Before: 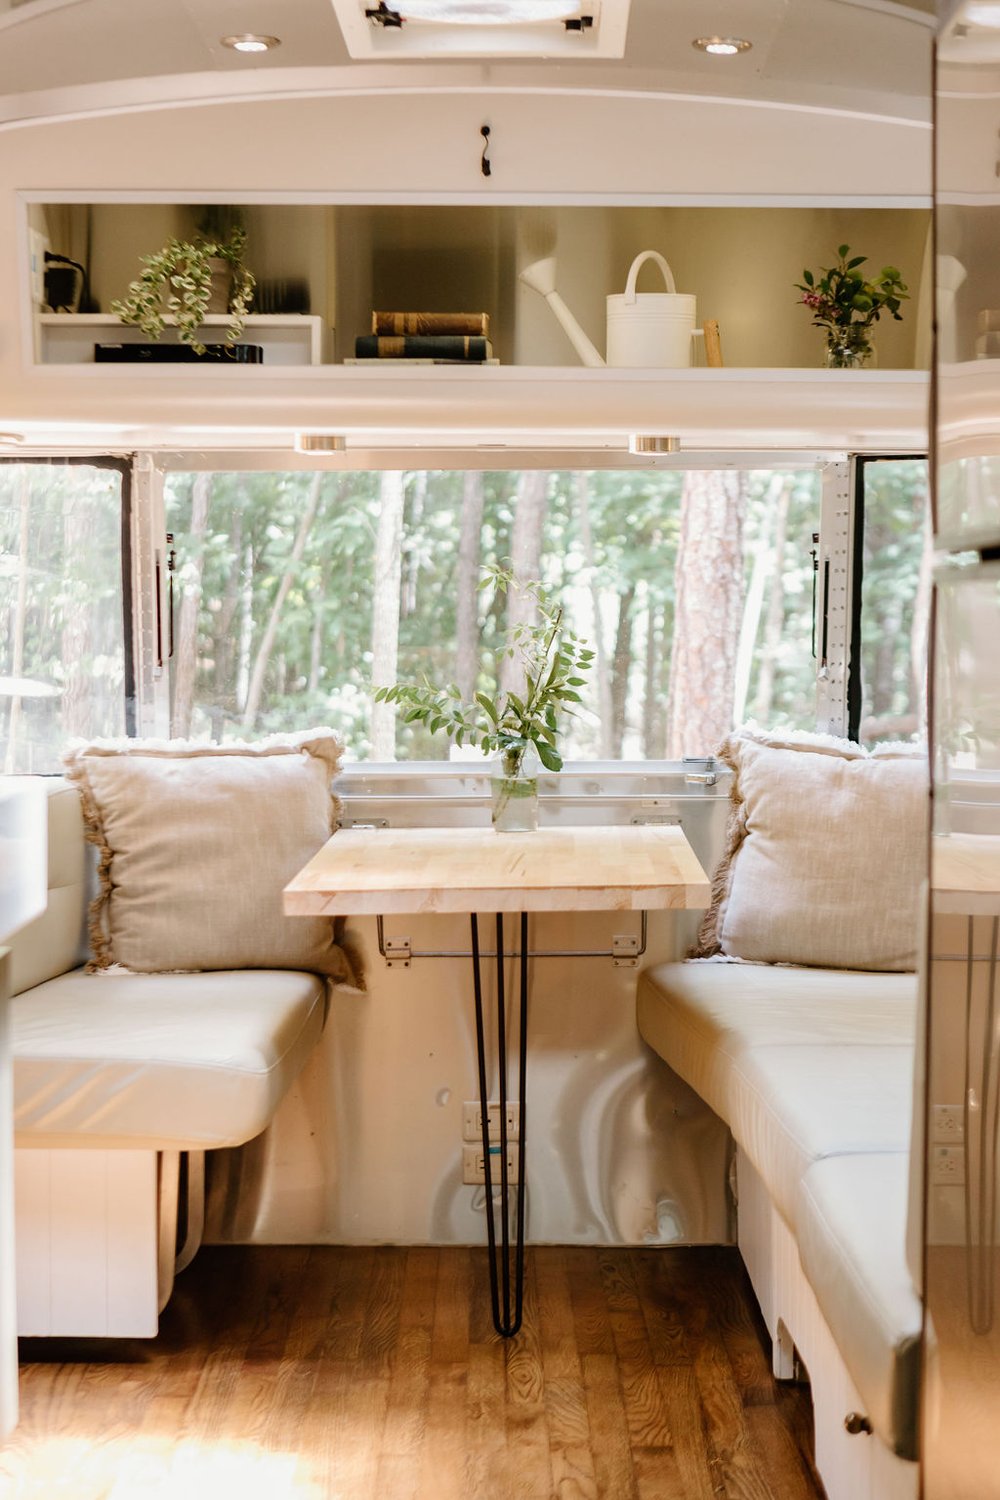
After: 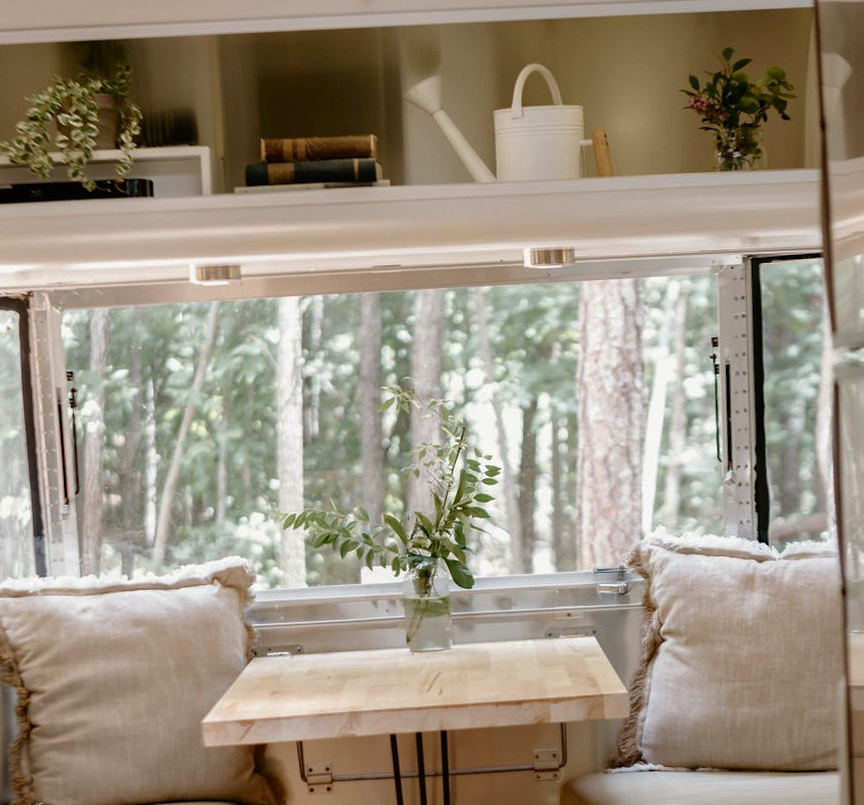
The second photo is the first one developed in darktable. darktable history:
contrast brightness saturation: contrast 0.24, brightness 0.09
crop and rotate: left 9.345%, top 7.22%, right 4.982%, bottom 32.331%
base curve: curves: ch0 [(0, 0) (0.826, 0.587) (1, 1)]
rotate and perspective: rotation -3°, crop left 0.031, crop right 0.968, crop top 0.07, crop bottom 0.93
